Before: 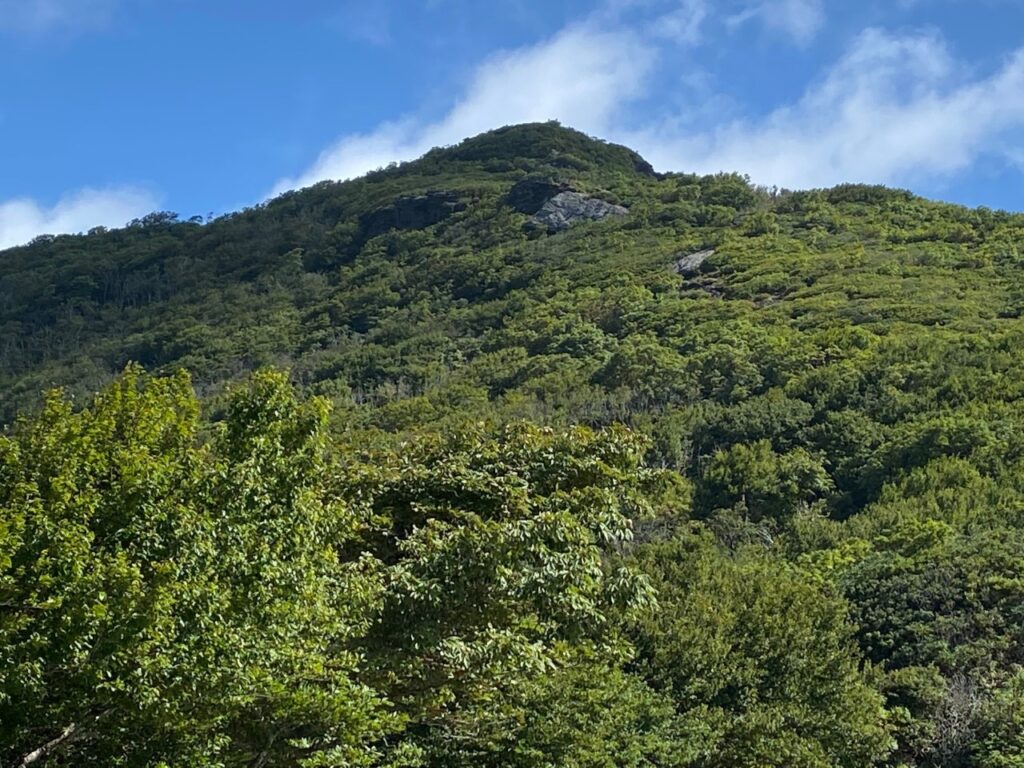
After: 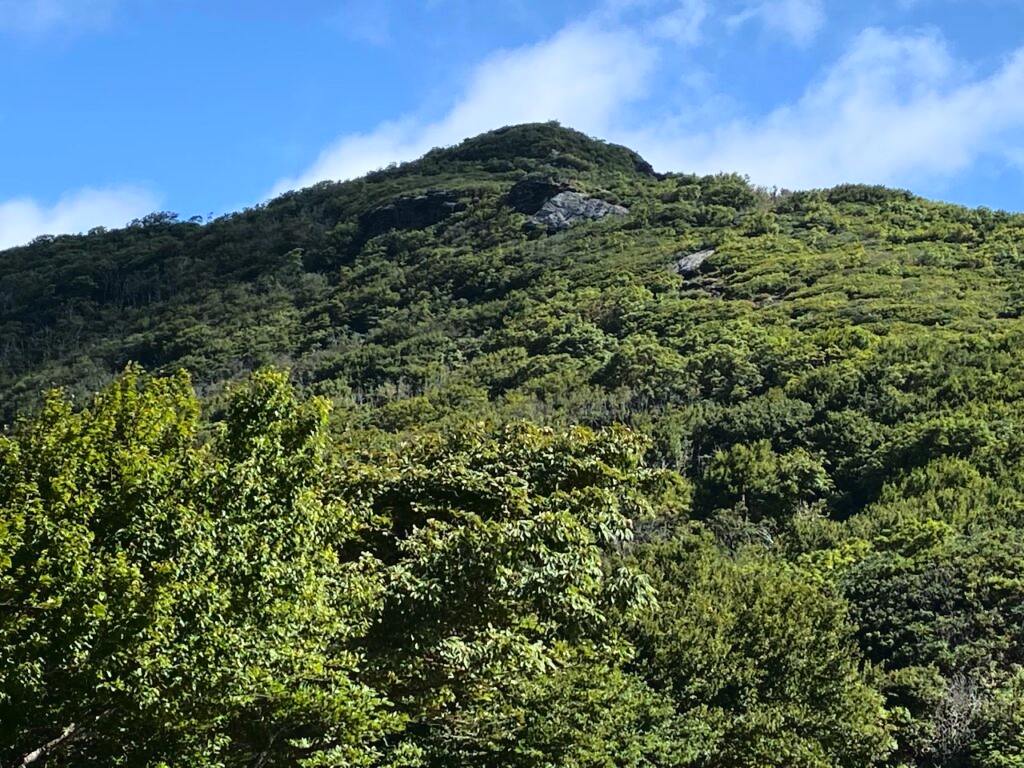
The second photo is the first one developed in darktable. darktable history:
tone curve: curves: ch0 [(0, 0.014) (0.17, 0.099) (0.392, 0.438) (0.725, 0.828) (0.872, 0.918) (1, 0.981)]; ch1 [(0, 0) (0.402, 0.36) (0.489, 0.491) (0.5, 0.503) (0.515, 0.52) (0.545, 0.574) (0.615, 0.662) (0.701, 0.725) (1, 1)]; ch2 [(0, 0) (0.42, 0.458) (0.485, 0.499) (0.503, 0.503) (0.531, 0.542) (0.561, 0.594) (0.644, 0.694) (0.717, 0.753) (1, 0.991)]
